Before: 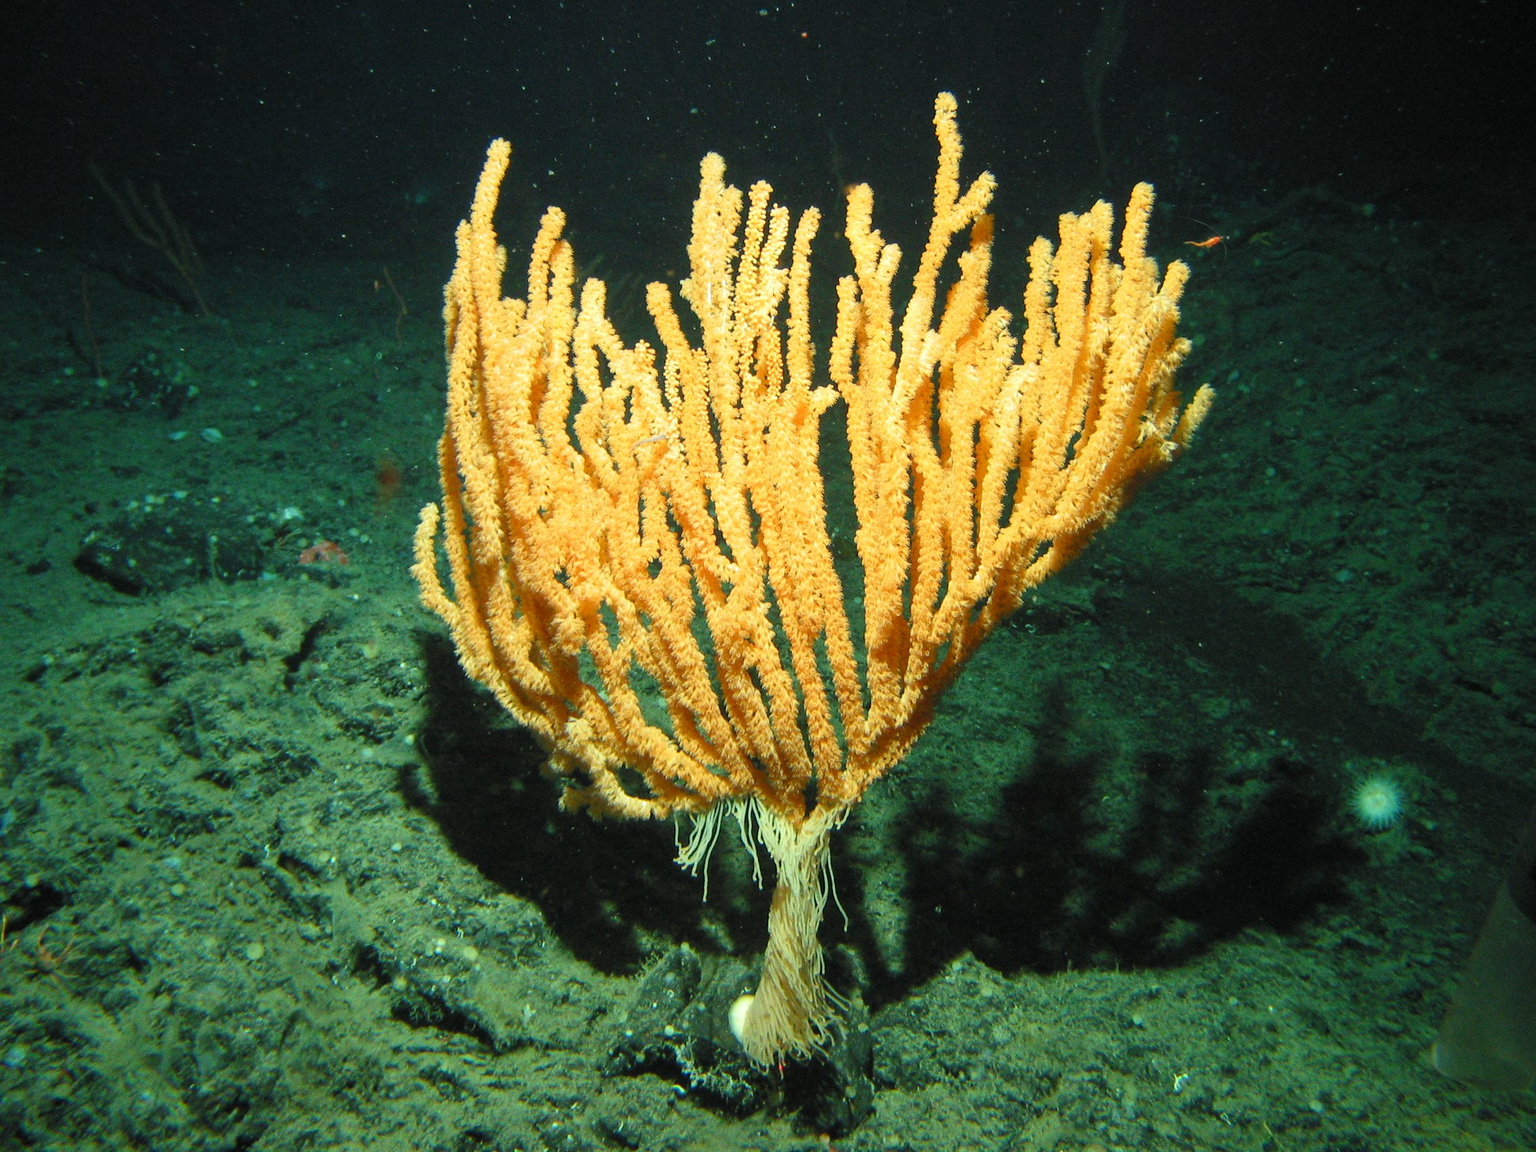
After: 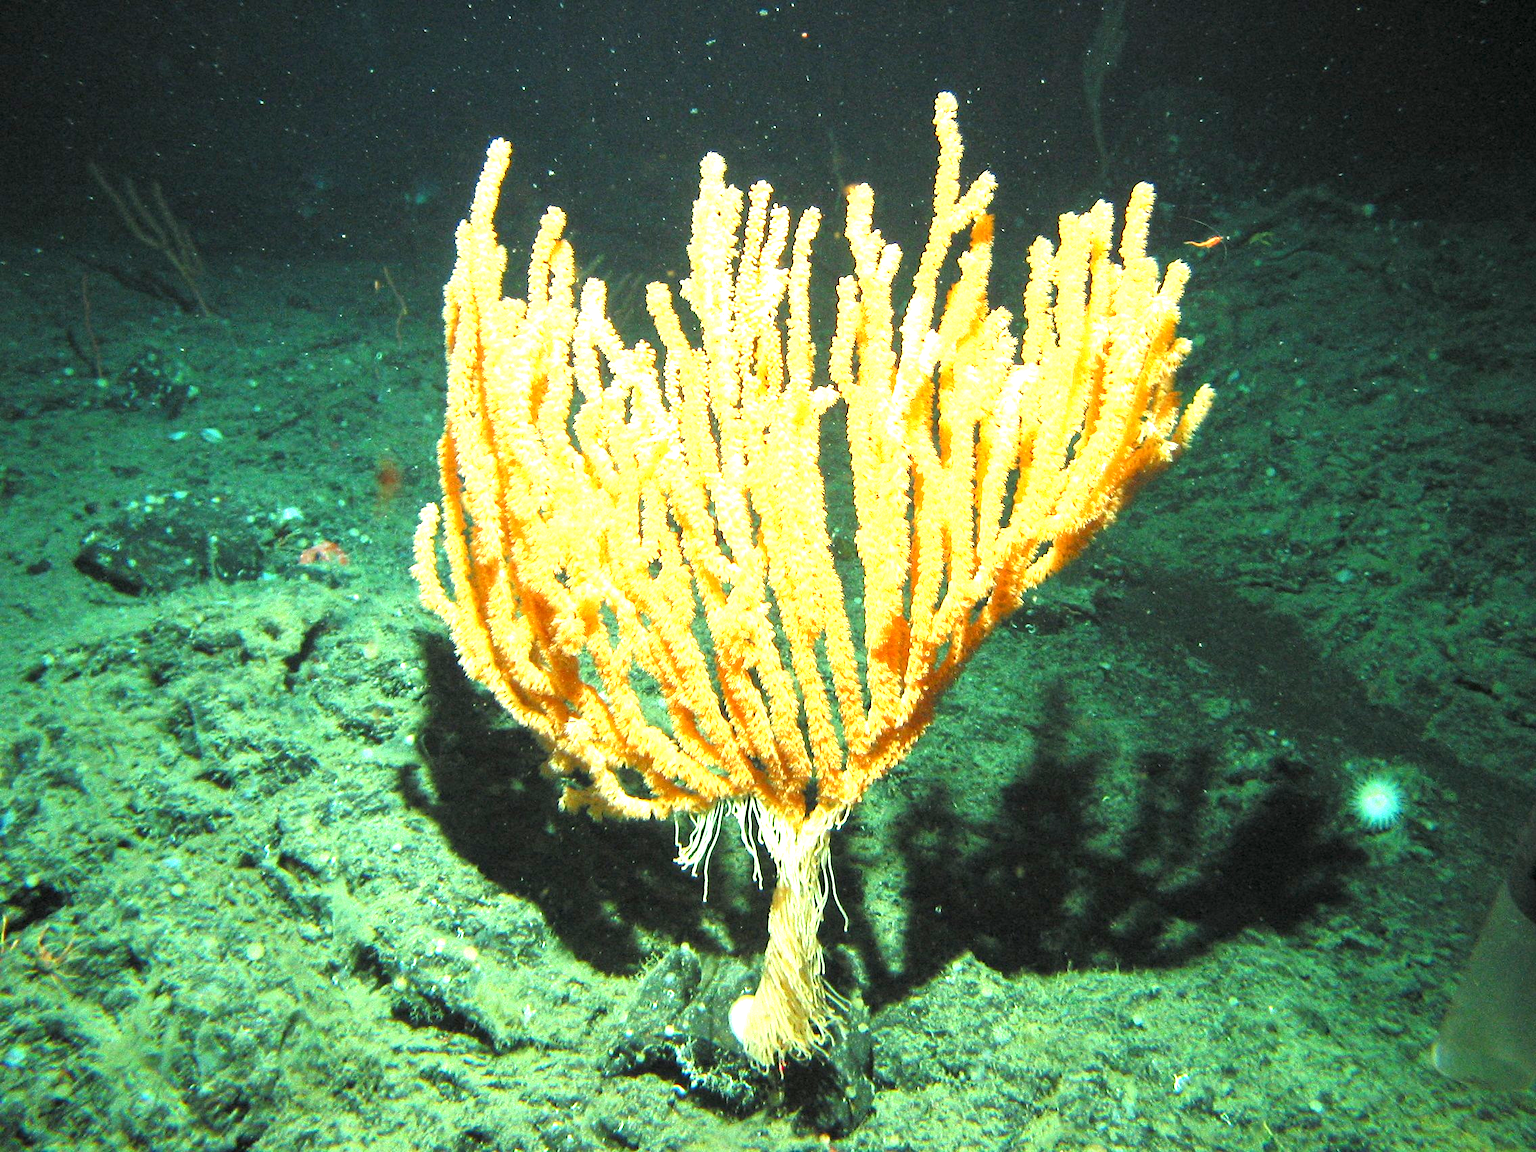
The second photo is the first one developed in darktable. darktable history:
exposure: black level correction 0.001, exposure 1.737 EV, compensate exposure bias true, compensate highlight preservation false
